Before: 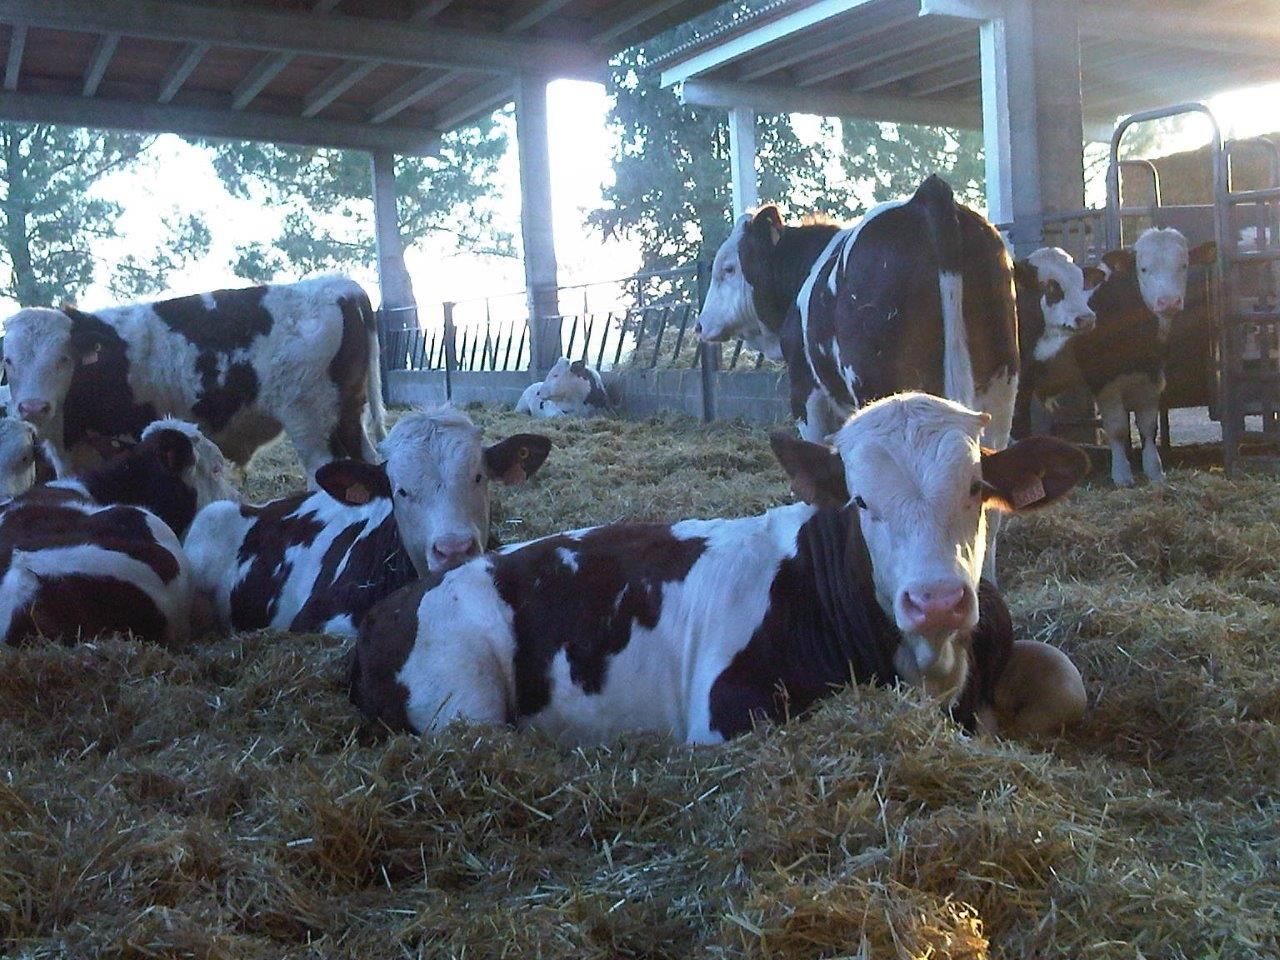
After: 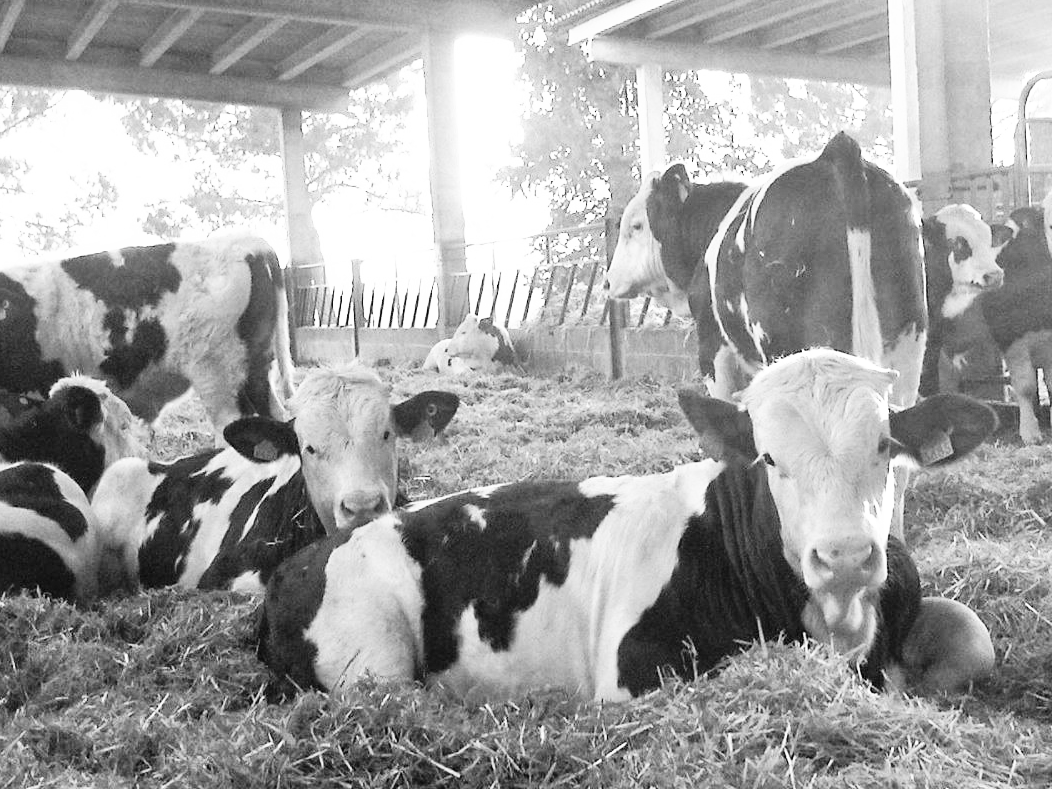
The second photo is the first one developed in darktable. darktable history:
velvia: on, module defaults
tone equalizer: -8 EV 1 EV, -7 EV 1 EV, -6 EV 1 EV, -5 EV 1 EV, -4 EV 1 EV, -3 EV 0.75 EV, -2 EV 0.5 EV, -1 EV 0.25 EV
base curve: curves: ch0 [(0, 0) (0.007, 0.004) (0.027, 0.03) (0.046, 0.07) (0.207, 0.54) (0.442, 0.872) (0.673, 0.972) (1, 1)], preserve colors none
crop and rotate: left 7.196%, top 4.574%, right 10.605%, bottom 13.178%
monochrome: on, module defaults
